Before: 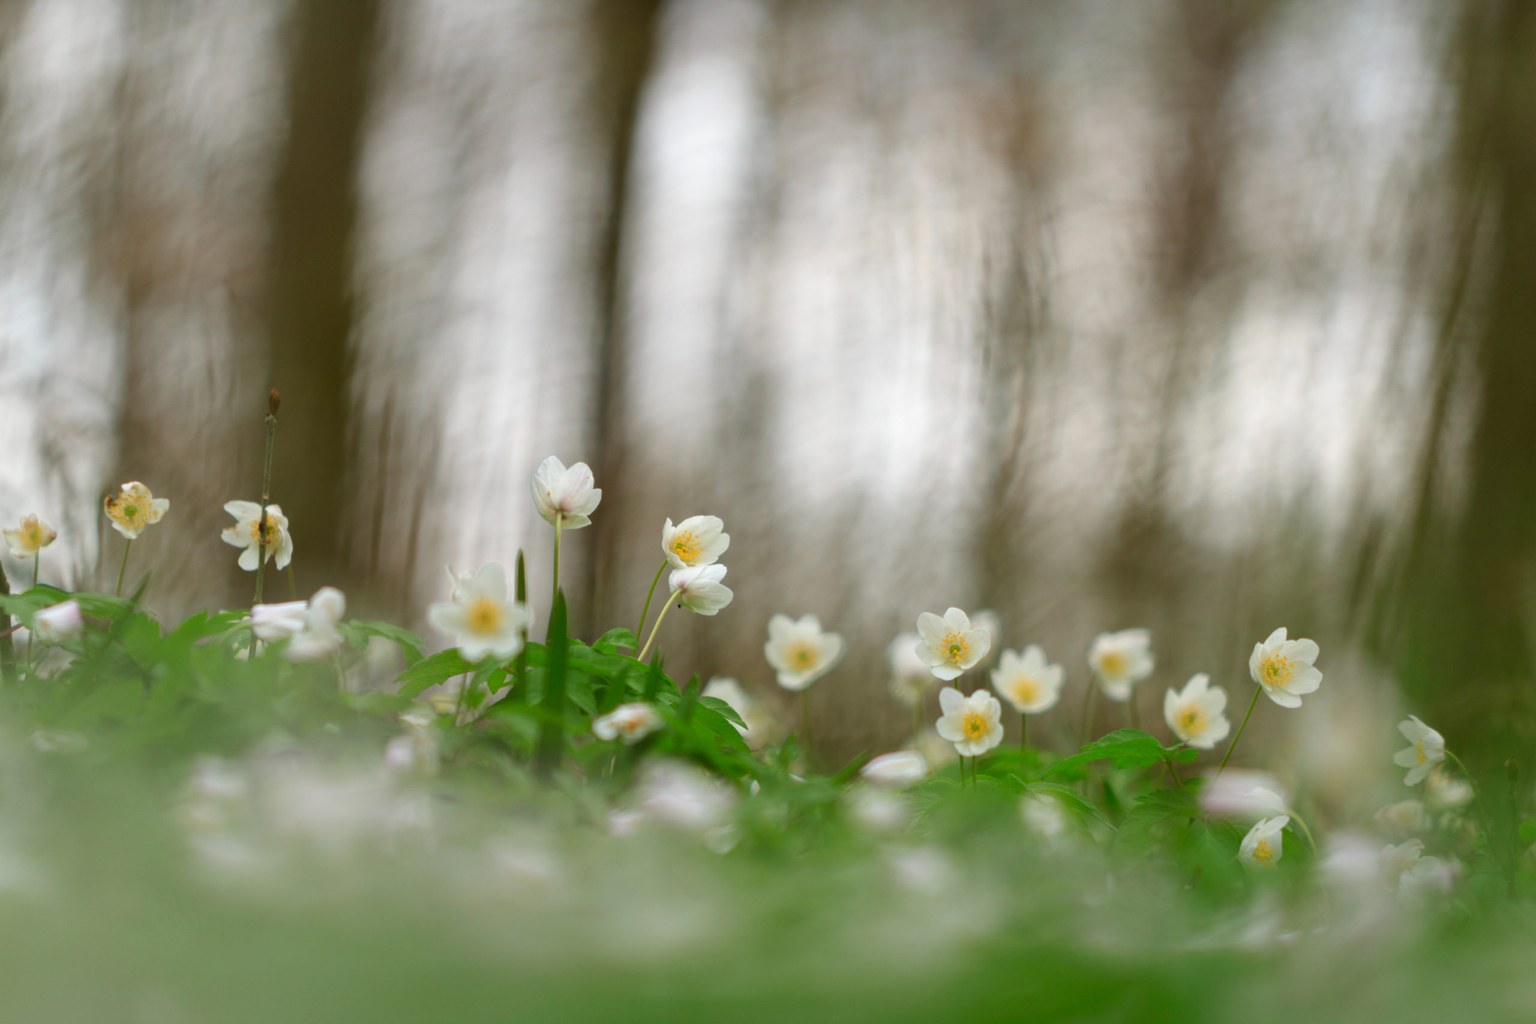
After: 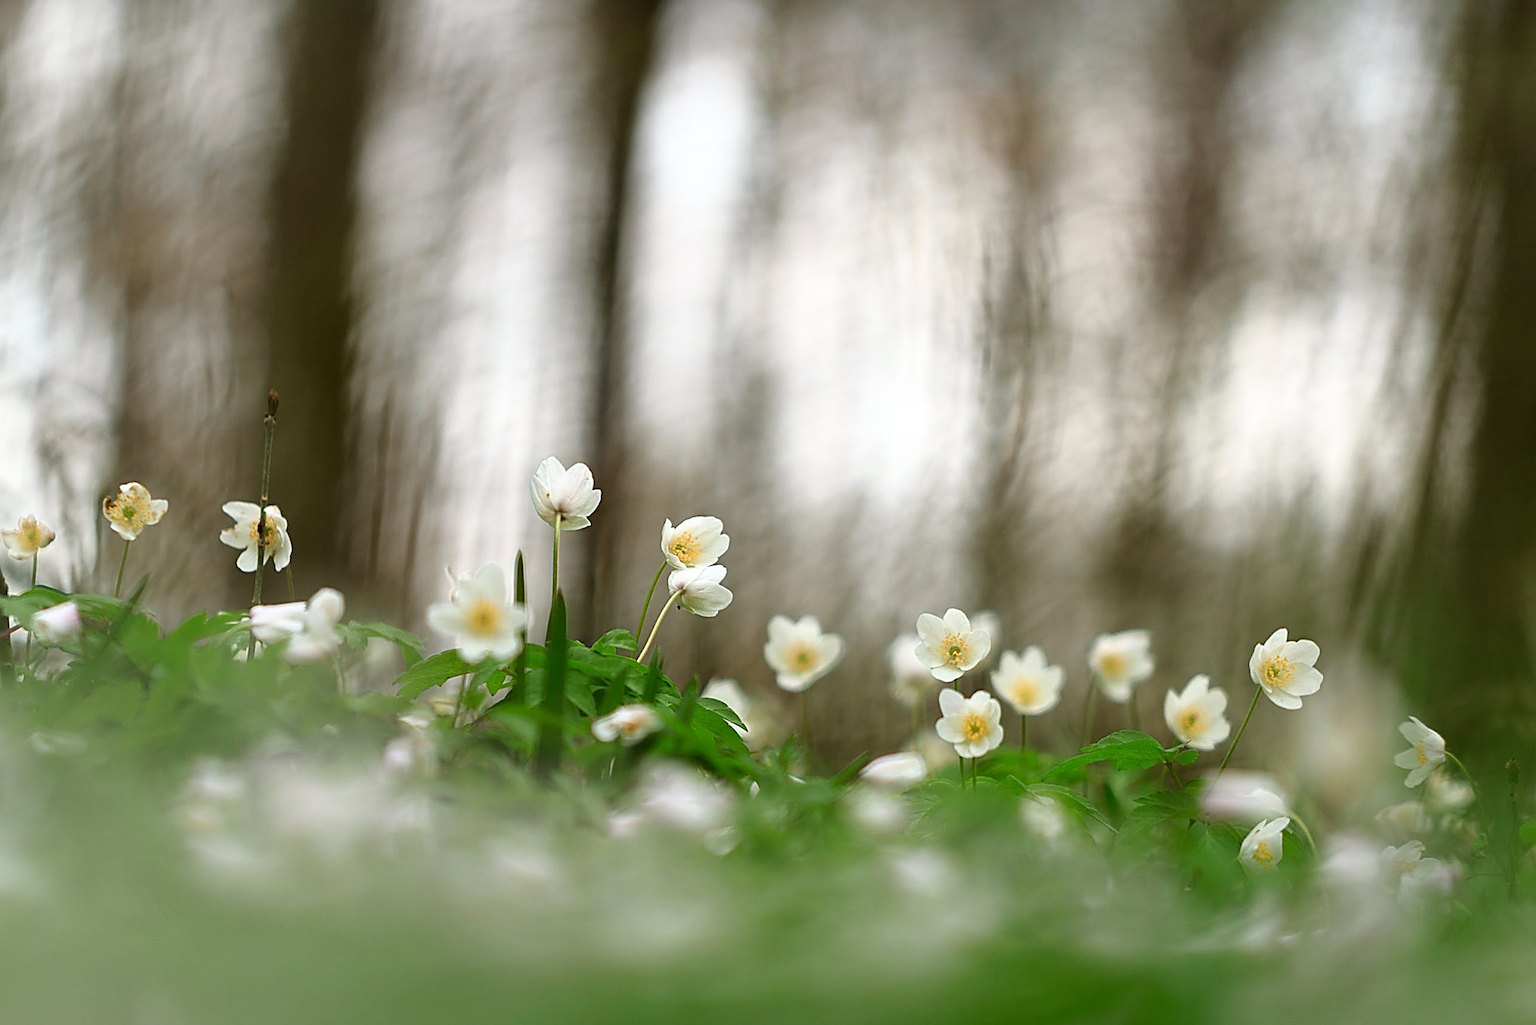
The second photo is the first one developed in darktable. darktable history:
filmic rgb: black relative exposure -8 EV, white relative exposure 2.37 EV, hardness 6.5
crop: left 0.154%
sharpen: amount 1.994
